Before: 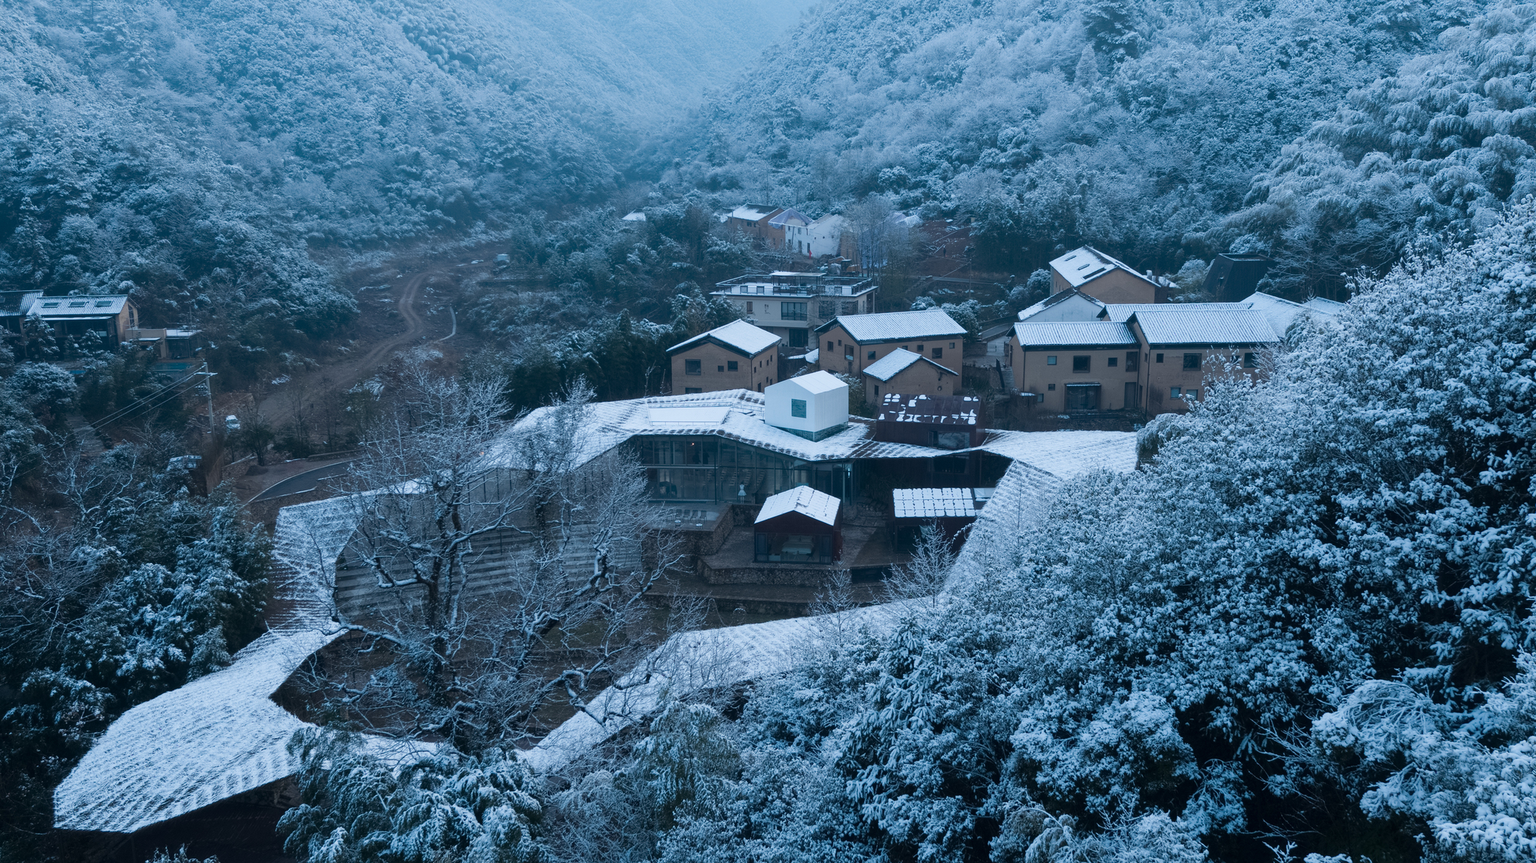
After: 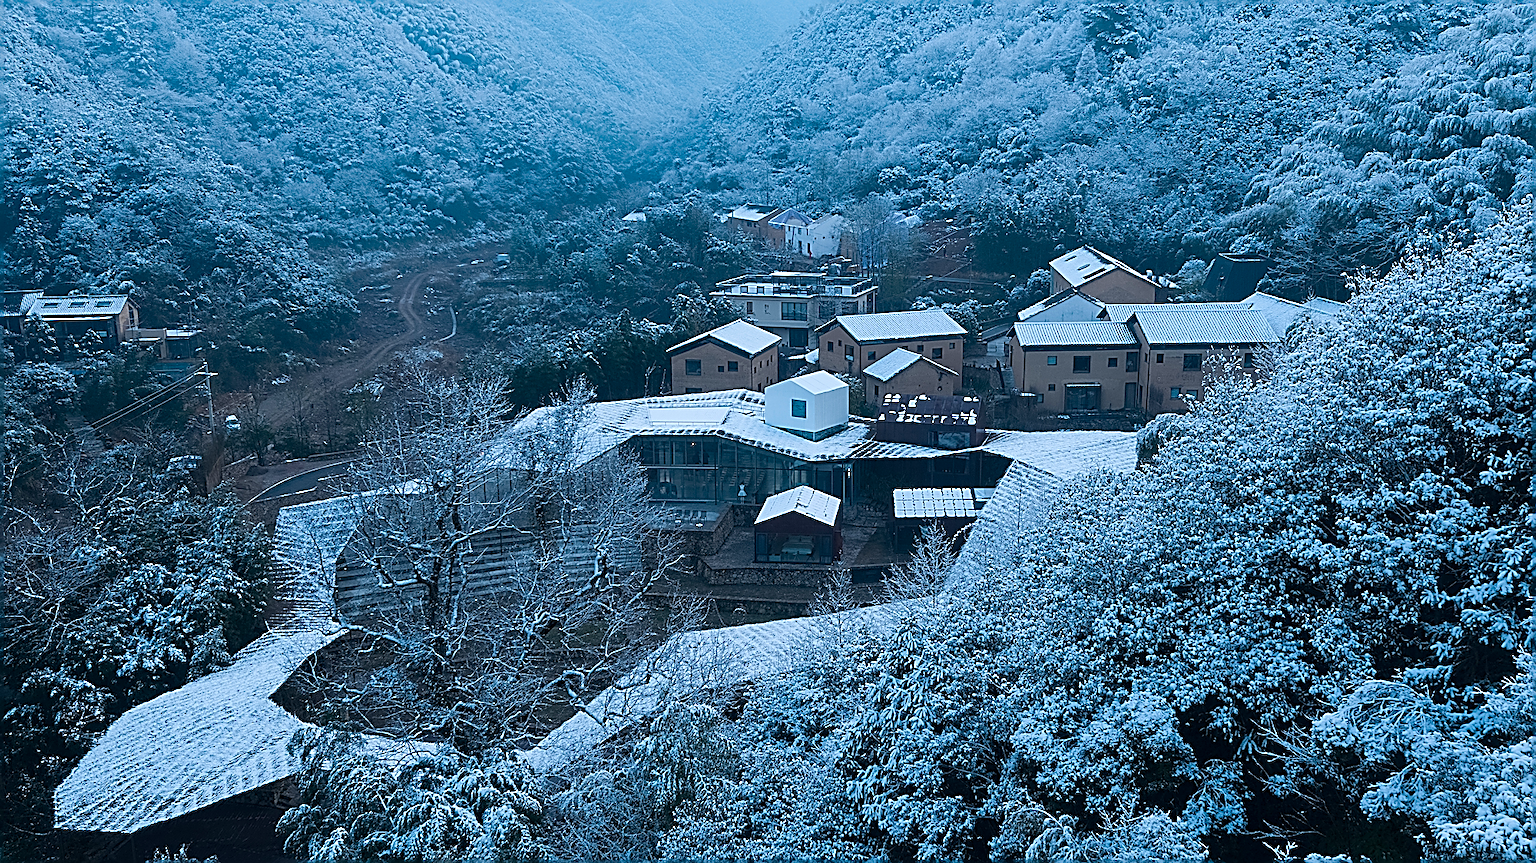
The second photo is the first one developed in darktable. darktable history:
color balance rgb: perceptual saturation grading › global saturation 25%, global vibrance 20%
sharpen: amount 2
